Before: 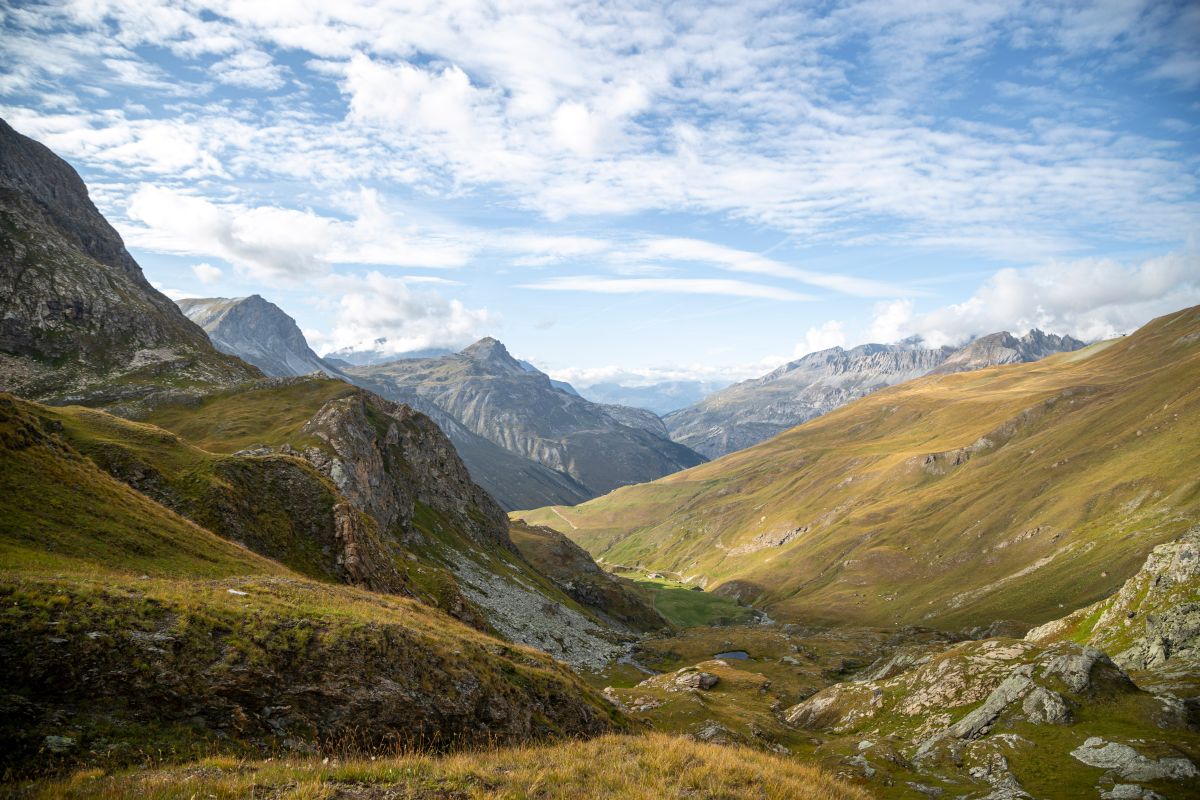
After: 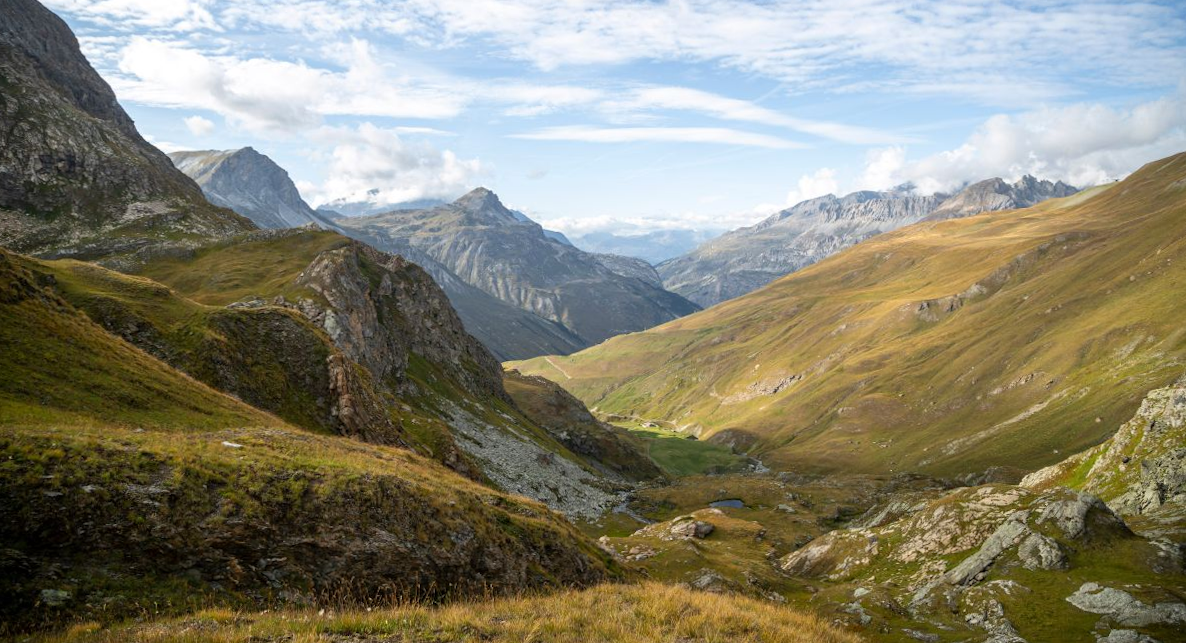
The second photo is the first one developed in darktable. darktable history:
crop and rotate: top 18.507%
rotate and perspective: rotation -0.45°, automatic cropping original format, crop left 0.008, crop right 0.992, crop top 0.012, crop bottom 0.988
